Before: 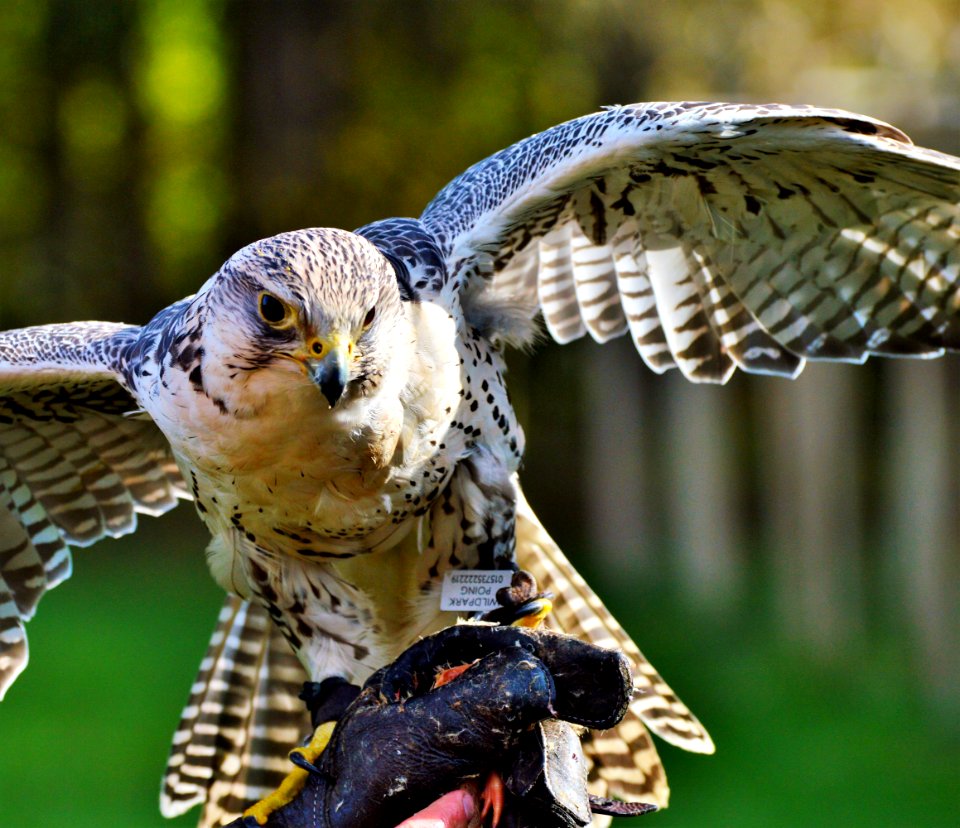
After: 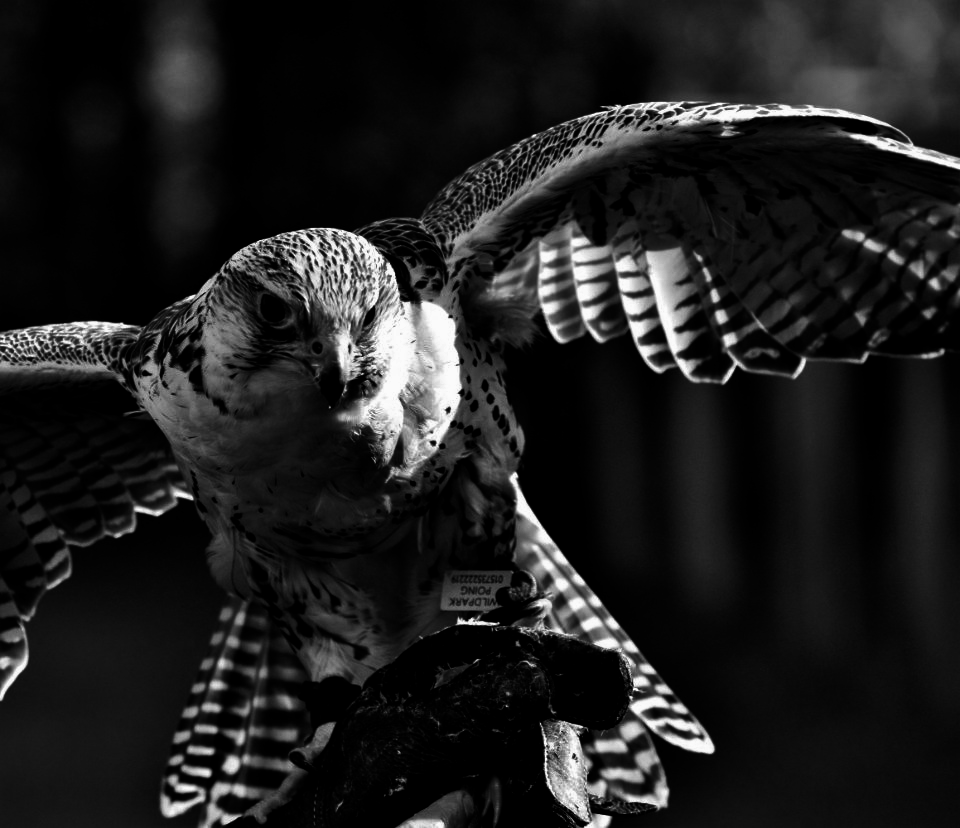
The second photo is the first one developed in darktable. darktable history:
white balance: red 1.08, blue 0.791
contrast brightness saturation: contrast 0.02, brightness -1, saturation -1
color balance rgb: perceptual saturation grading › global saturation 8.89%, saturation formula JzAzBz (2021)
